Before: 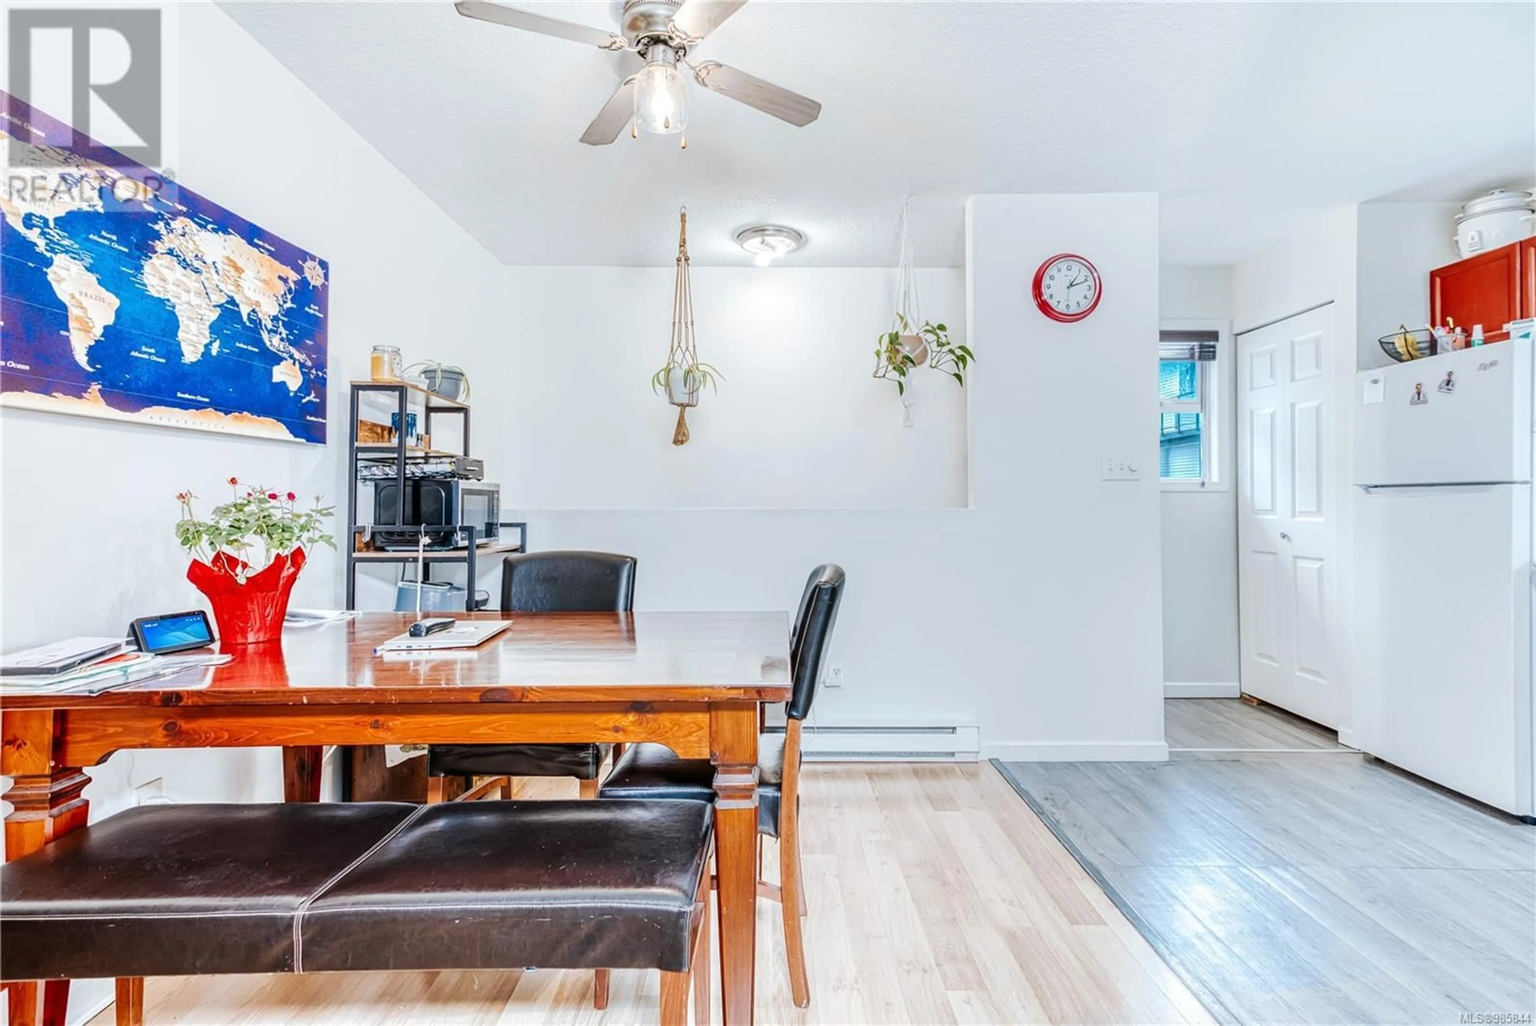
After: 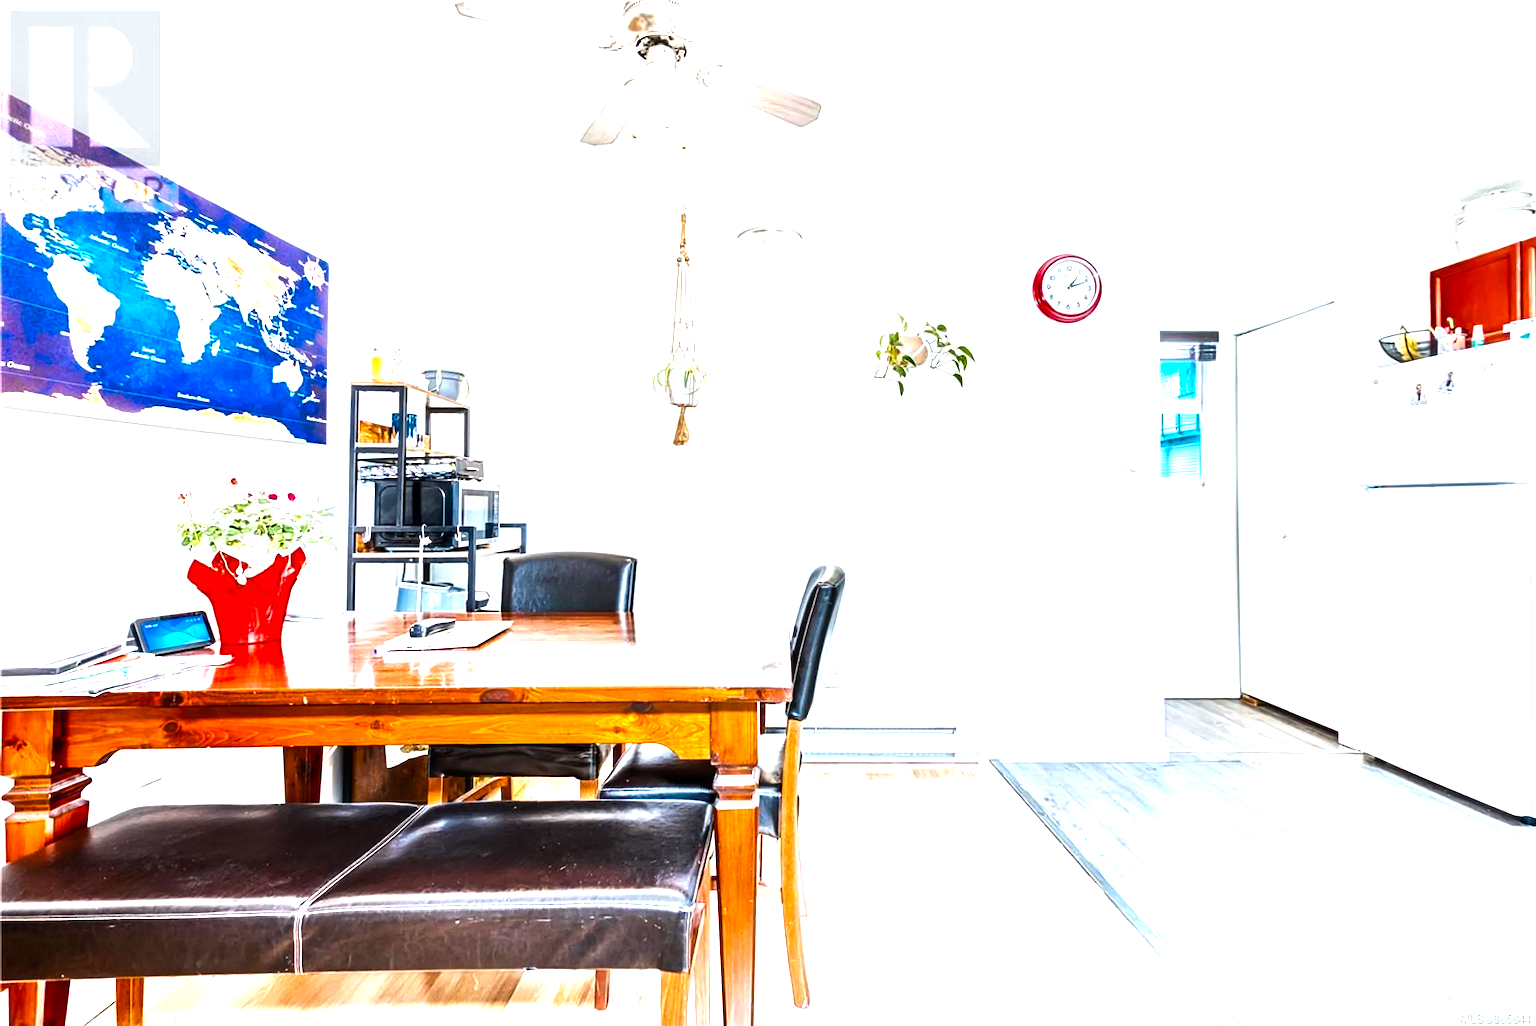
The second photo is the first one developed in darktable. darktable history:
color balance rgb: perceptual saturation grading › global saturation 28.997%, perceptual saturation grading › mid-tones 12.304%, perceptual saturation grading › shadows 11.033%, perceptual brilliance grading › highlights 47.726%, perceptual brilliance grading › mid-tones 21.552%, perceptual brilliance grading › shadows -6.593%
